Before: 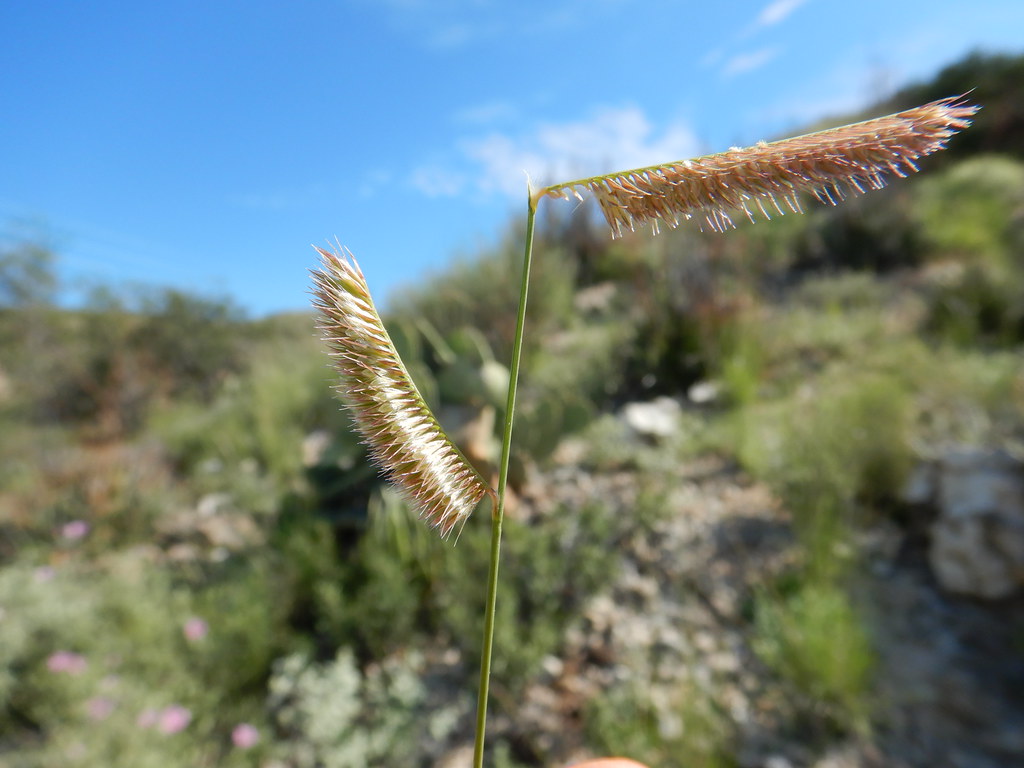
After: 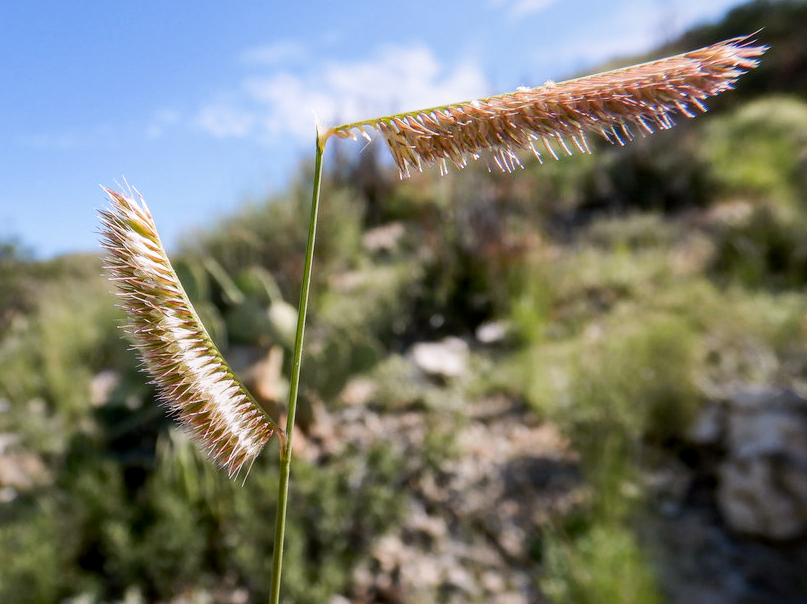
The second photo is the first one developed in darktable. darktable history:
crop and rotate: left 20.74%, top 7.912%, right 0.375%, bottom 13.378%
white balance: red 1.05, blue 1.072
tone equalizer: -8 EV -0.417 EV, -7 EV -0.389 EV, -6 EV -0.333 EV, -5 EV -0.222 EV, -3 EV 0.222 EV, -2 EV 0.333 EV, -1 EV 0.389 EV, +0 EV 0.417 EV, edges refinement/feathering 500, mask exposure compensation -1.57 EV, preserve details no
sigmoid: contrast 1.22, skew 0.65
haze removal: compatibility mode true, adaptive false
local contrast: on, module defaults
graduated density: rotation -180°, offset 24.95
